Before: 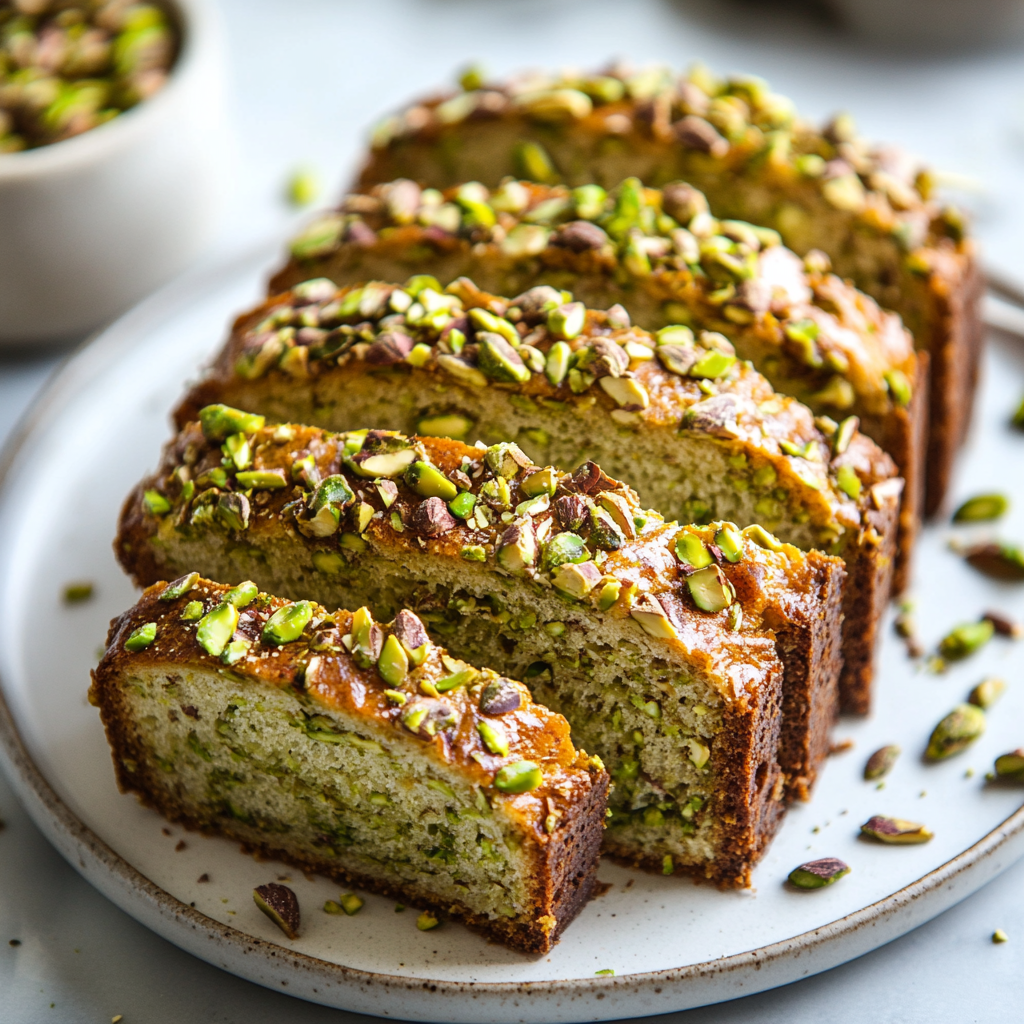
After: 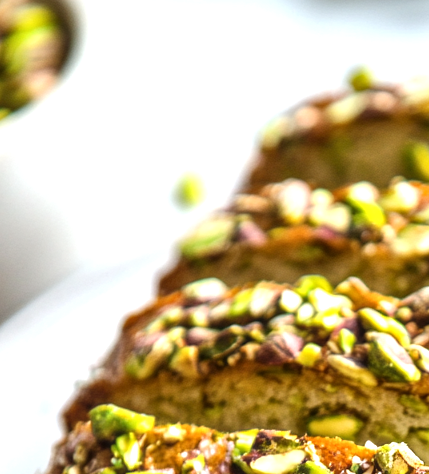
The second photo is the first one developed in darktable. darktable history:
exposure: exposure 0.6 EV, compensate highlight preservation false
crop and rotate: left 10.817%, top 0.062%, right 47.194%, bottom 53.626%
local contrast: on, module defaults
